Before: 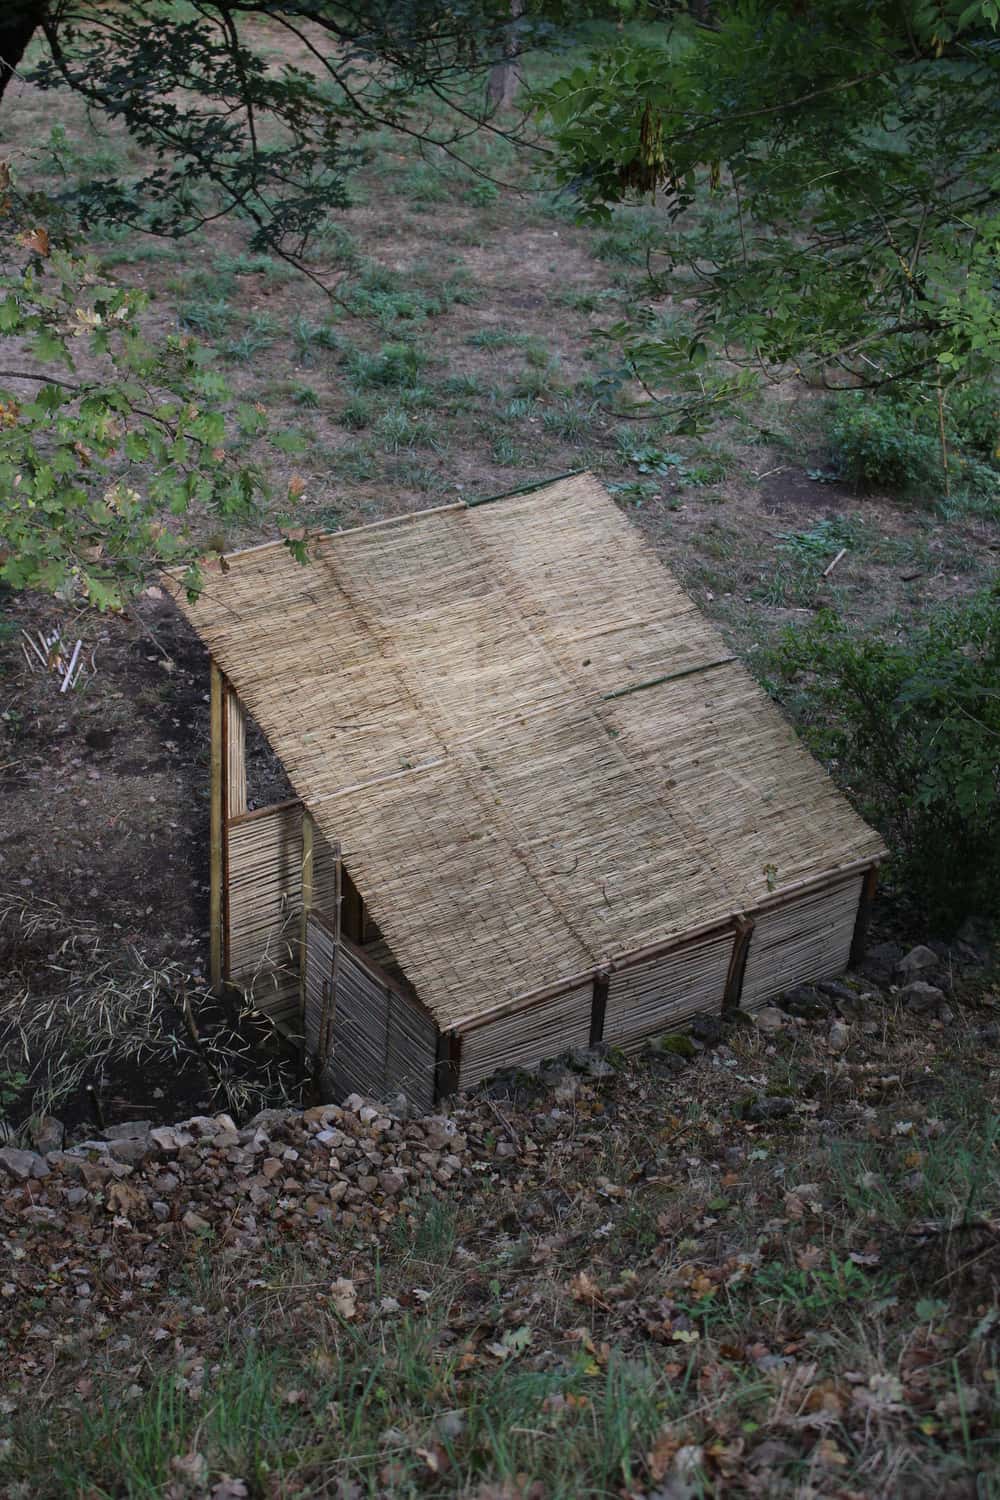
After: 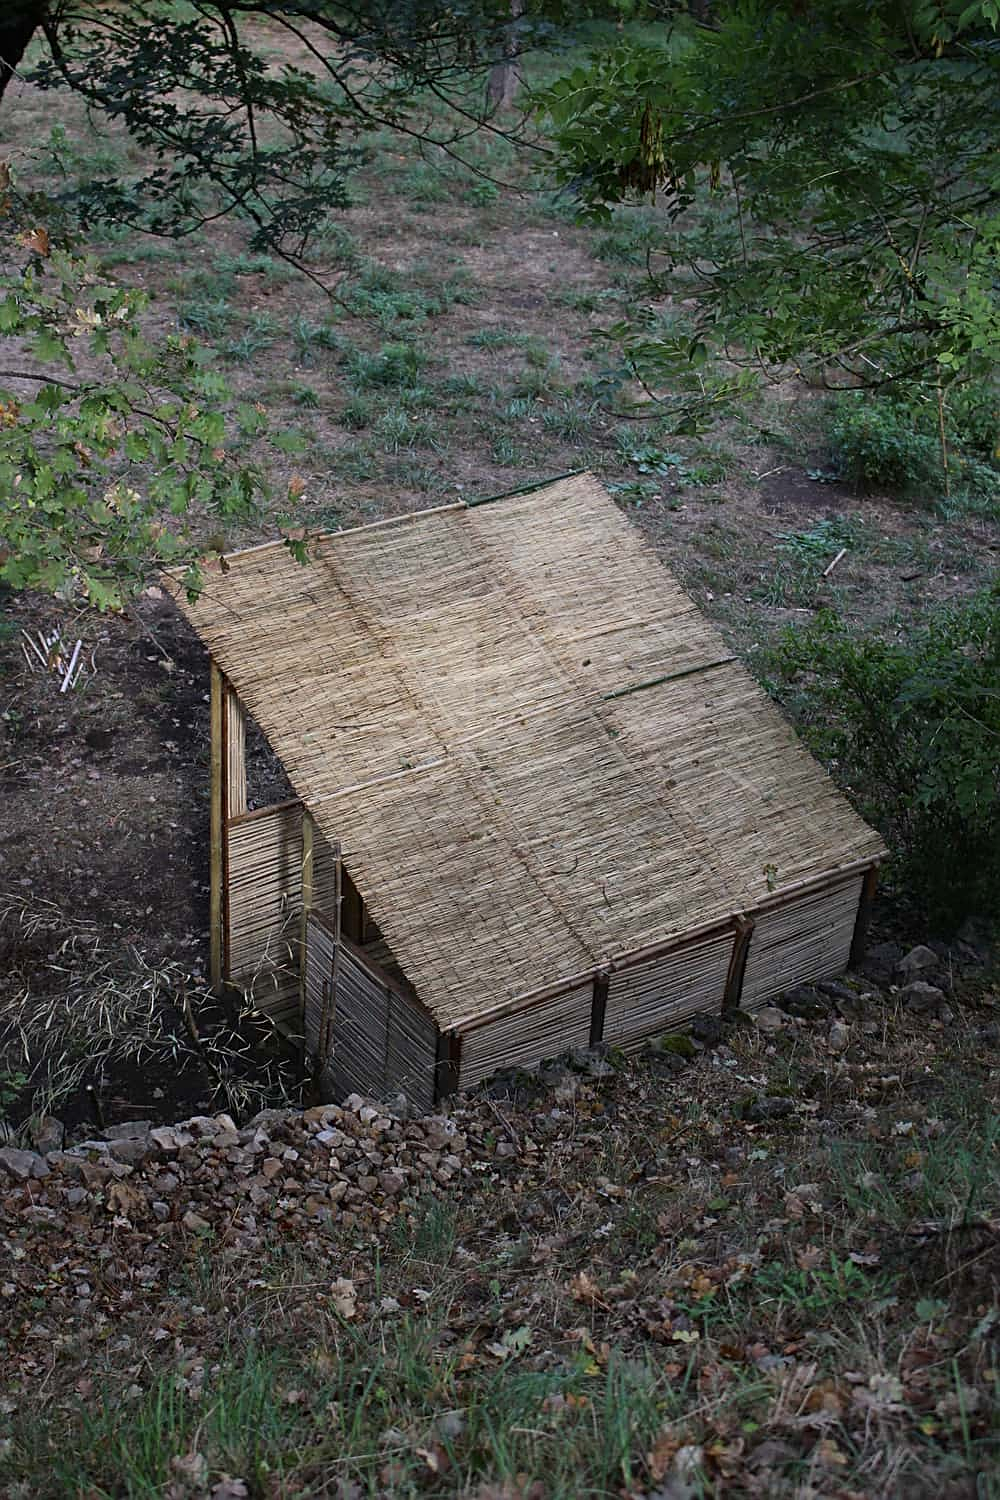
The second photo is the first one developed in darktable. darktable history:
contrast brightness saturation: contrast 0.08, saturation 0.02
sharpen: on, module defaults
